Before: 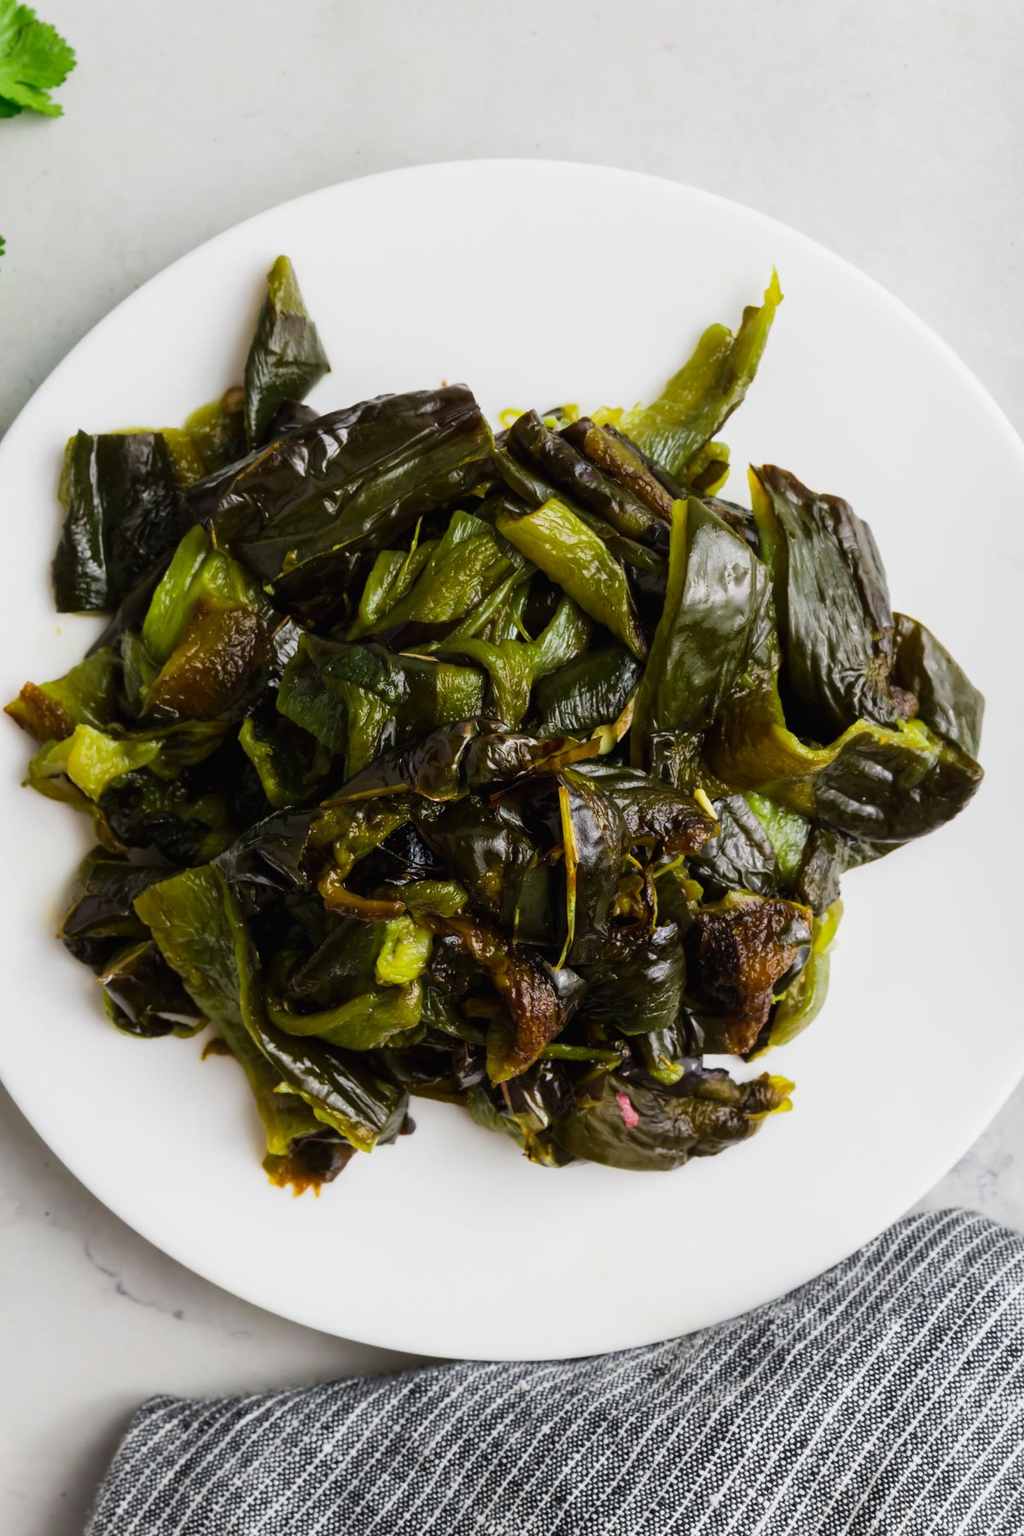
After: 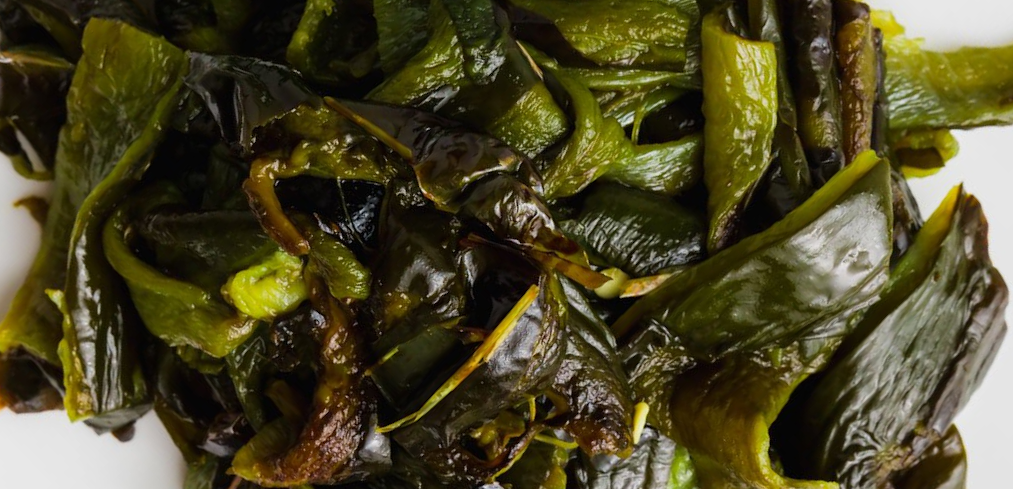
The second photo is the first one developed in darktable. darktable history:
crop and rotate: angle -46.05°, top 16.477%, right 0.847%, bottom 11.701%
